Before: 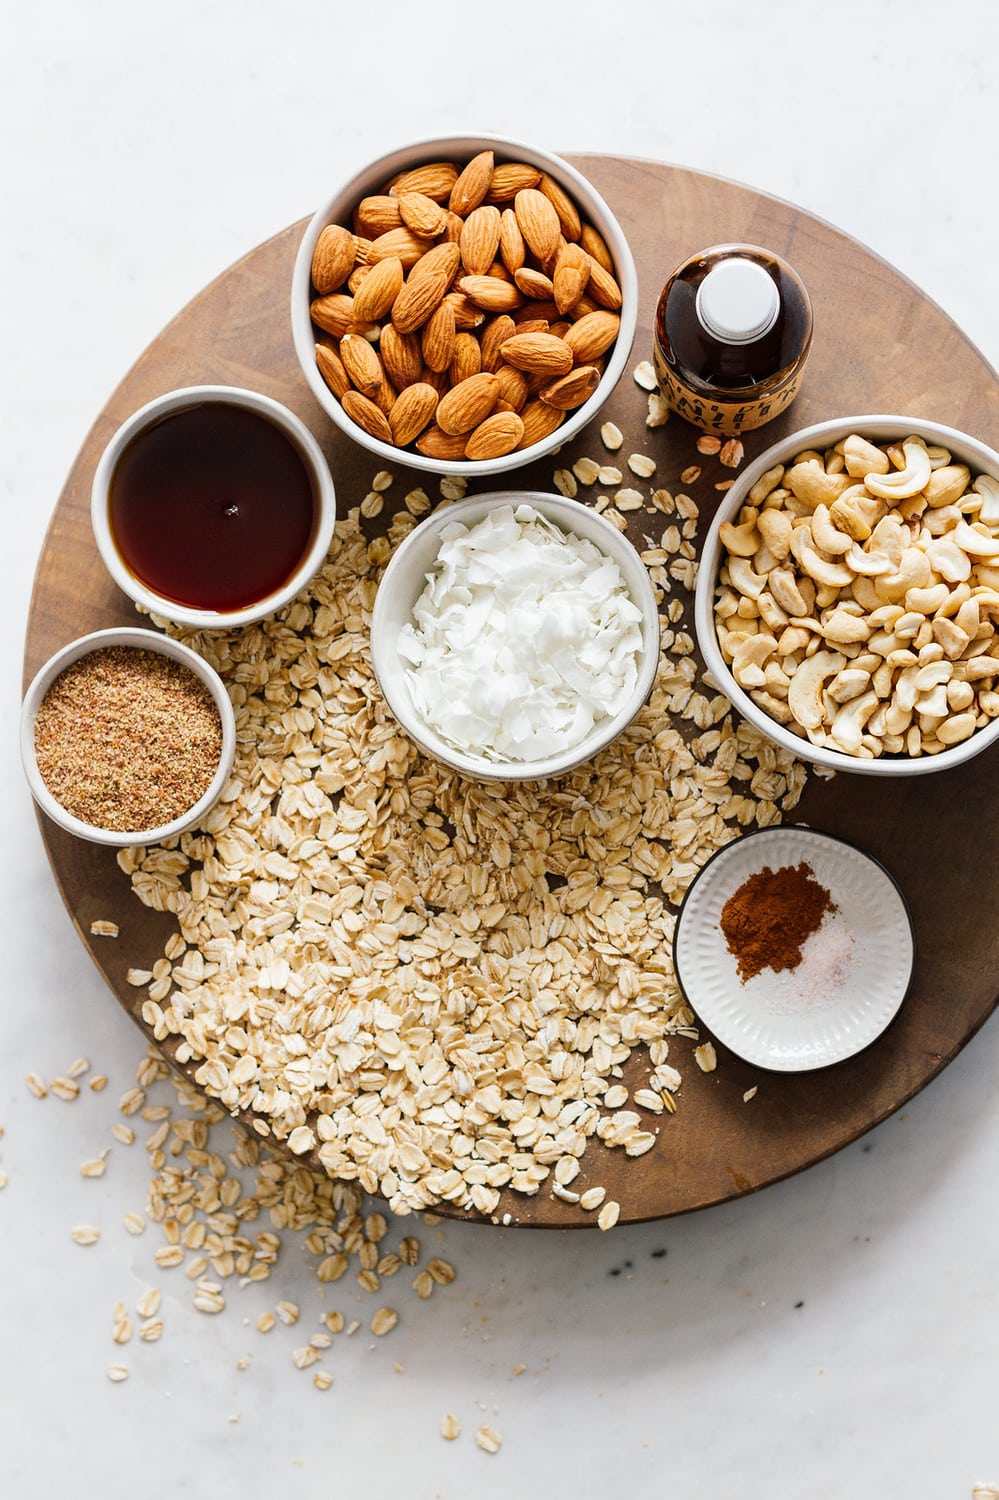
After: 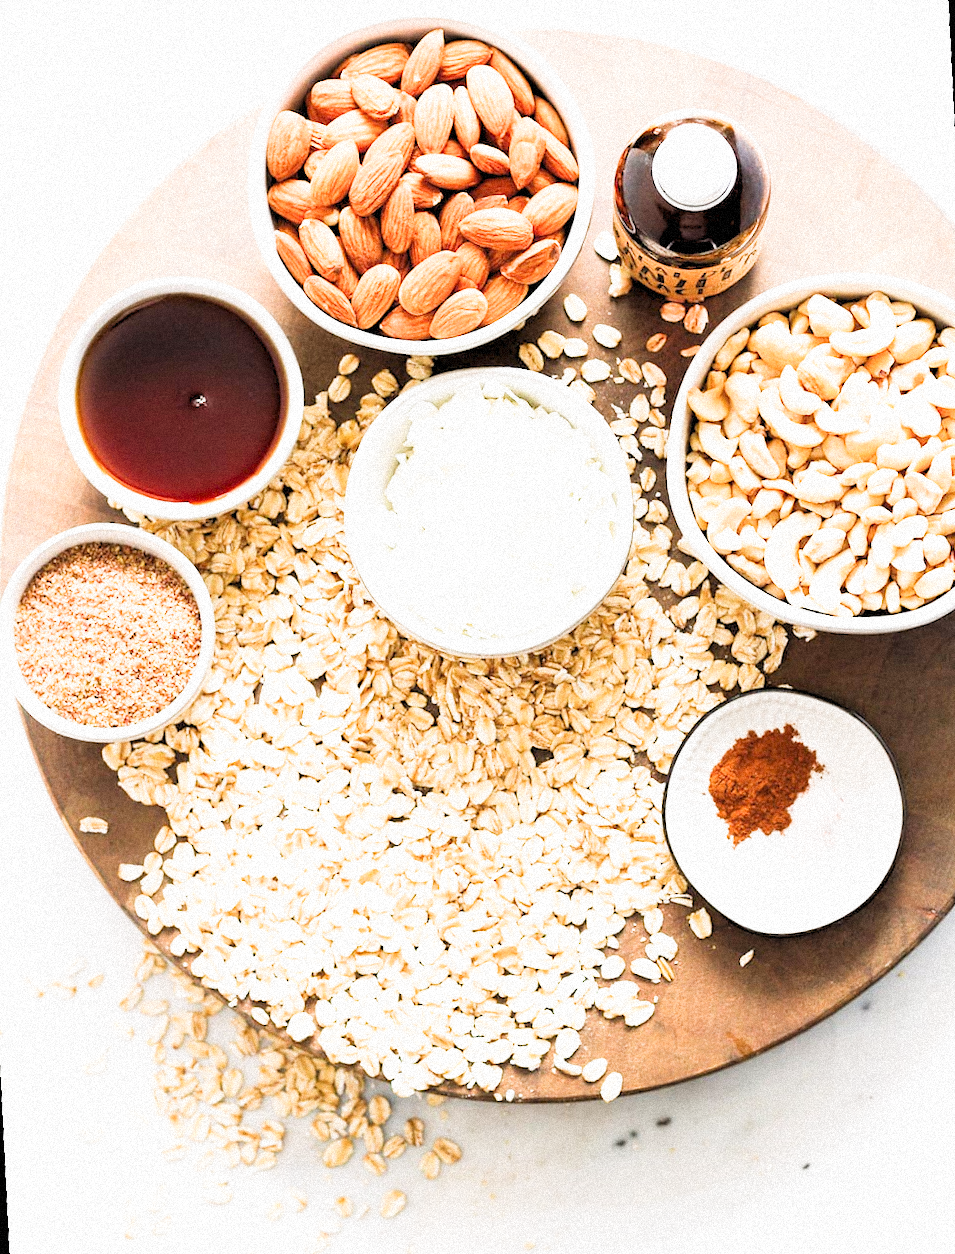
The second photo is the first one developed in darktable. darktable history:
sigmoid: contrast 1.22, skew 0.65
crop and rotate: angle -1.69°
exposure: black level correction 0, exposure 1.975 EV, compensate exposure bias true, compensate highlight preservation false
rotate and perspective: rotation -4.57°, crop left 0.054, crop right 0.944, crop top 0.087, crop bottom 0.914
rgb levels: levels [[0.013, 0.434, 0.89], [0, 0.5, 1], [0, 0.5, 1]]
grain: mid-tones bias 0%
